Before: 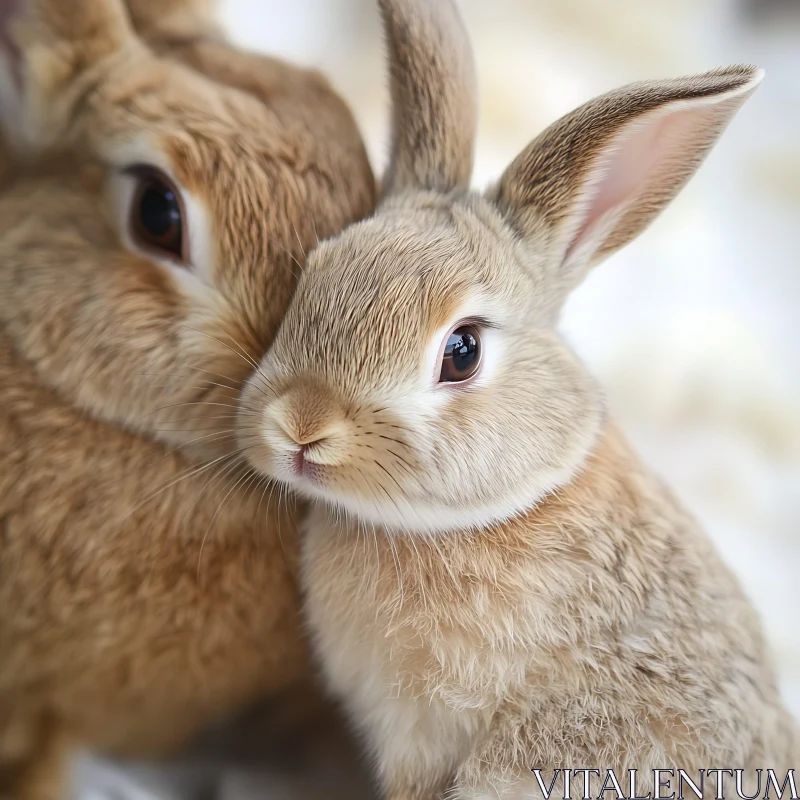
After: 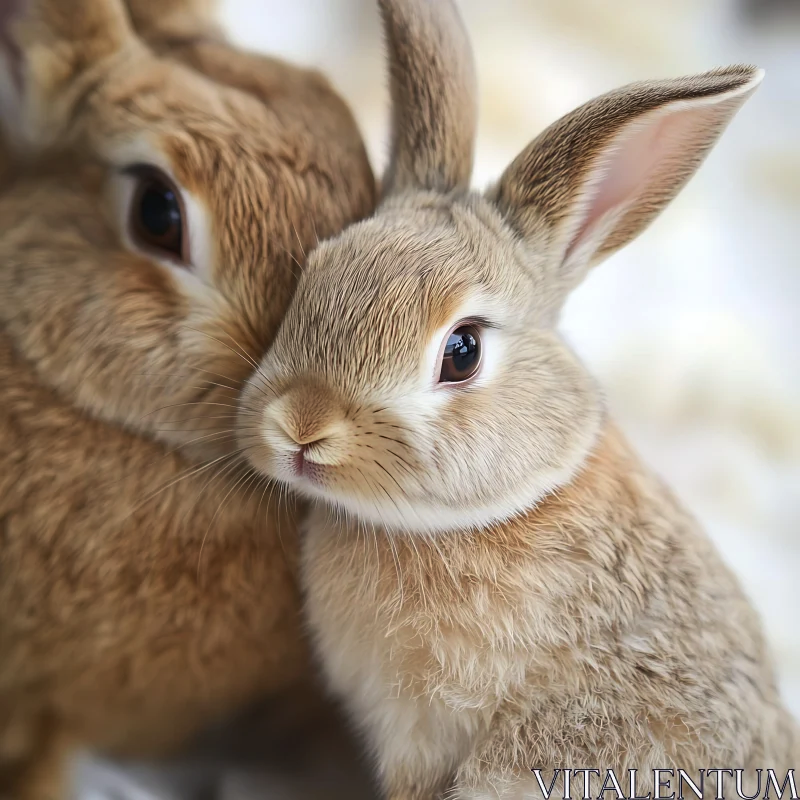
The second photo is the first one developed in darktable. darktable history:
tone curve: curves: ch0 [(0, 0) (0.405, 0.351) (1, 1)], preserve colors none
